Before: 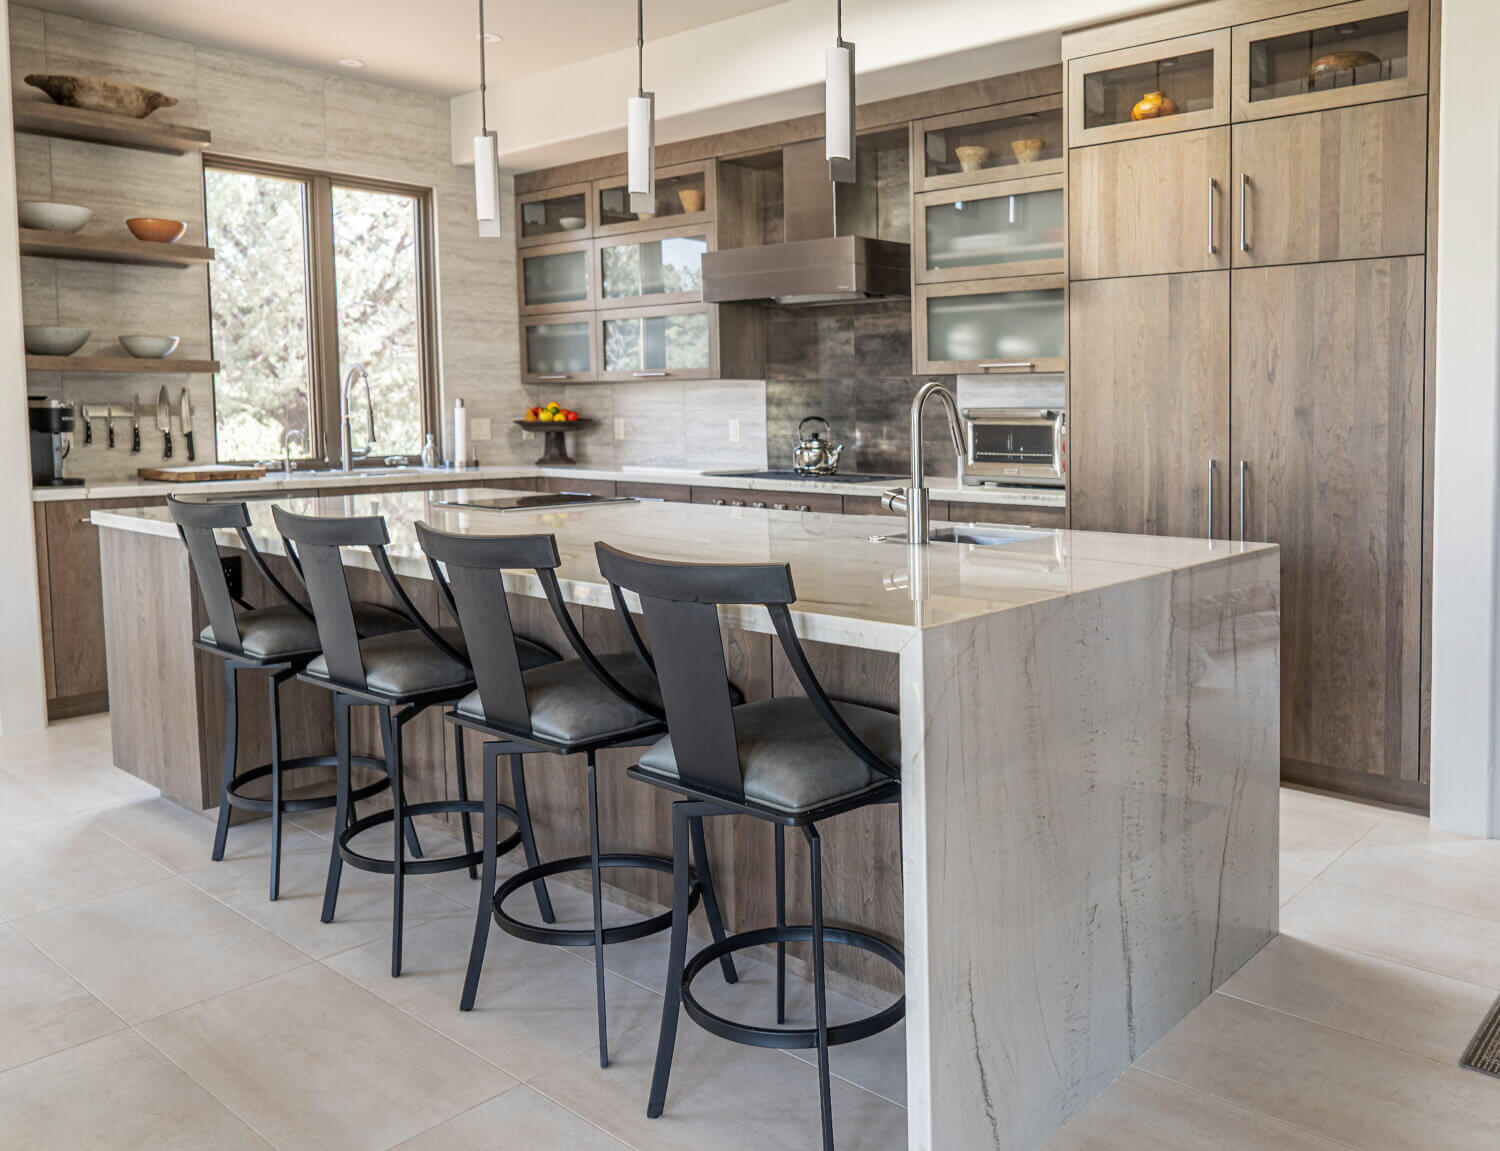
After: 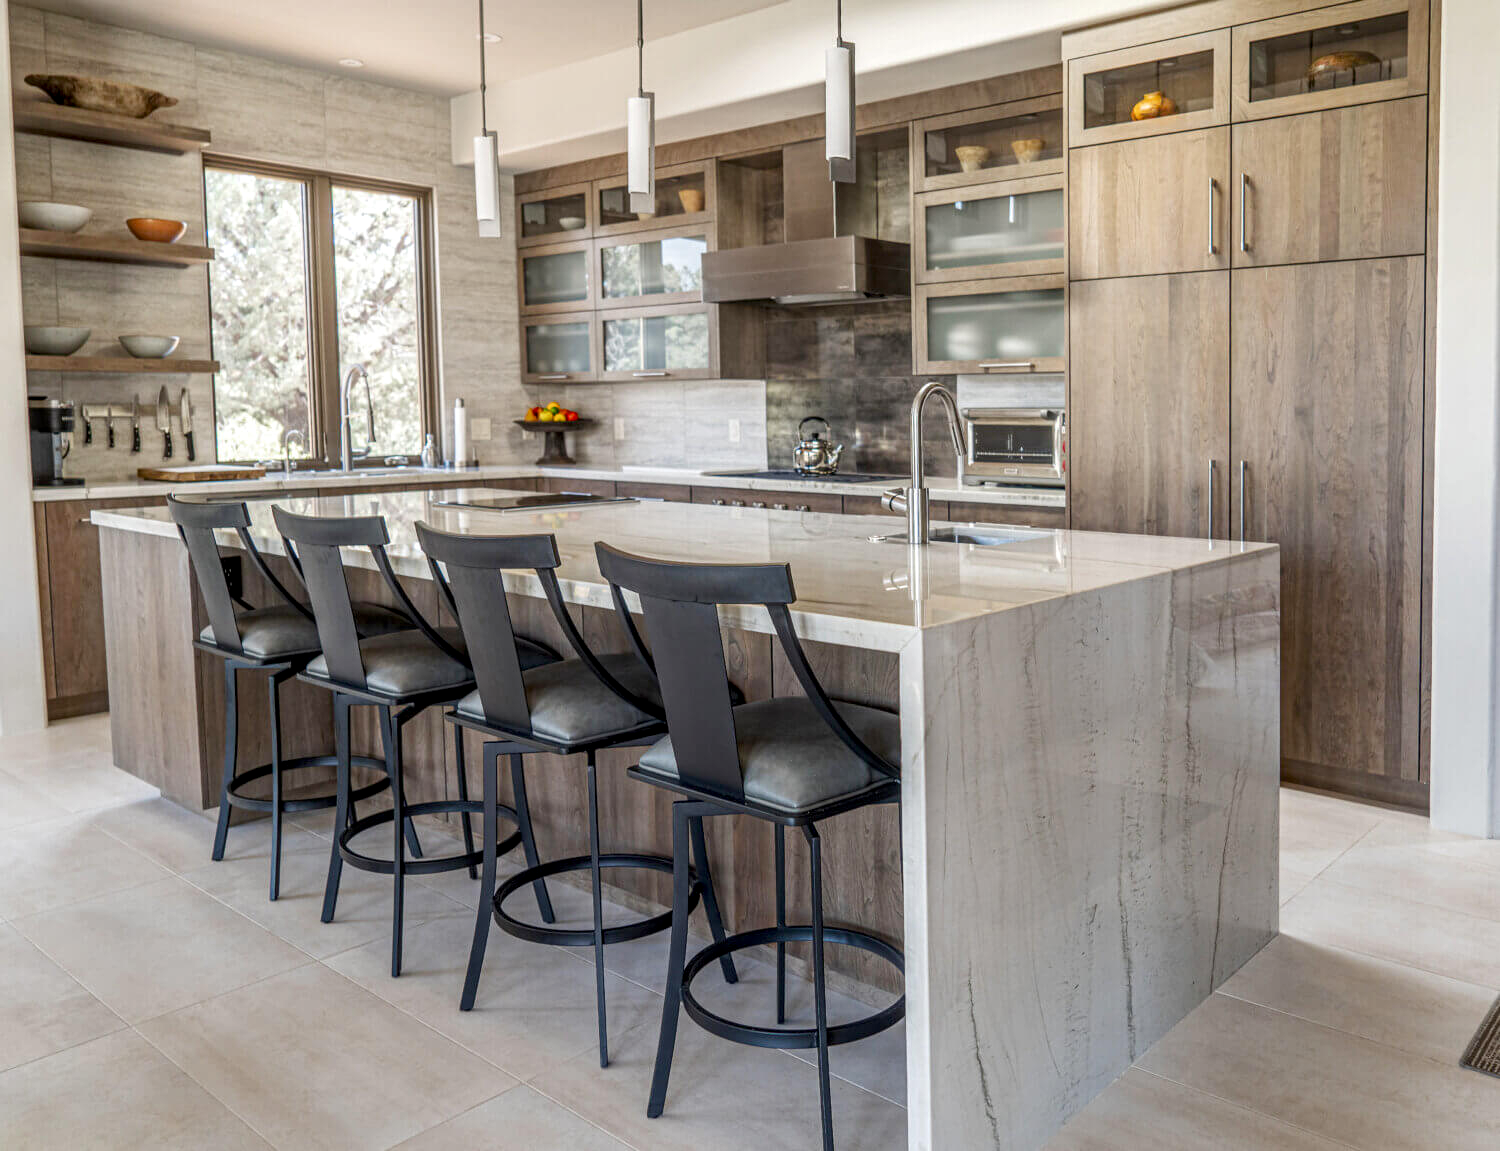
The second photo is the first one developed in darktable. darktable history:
local contrast: on, module defaults
color balance rgb: perceptual saturation grading › global saturation 20%, perceptual saturation grading › highlights -25%, perceptual saturation grading › shadows 25%
